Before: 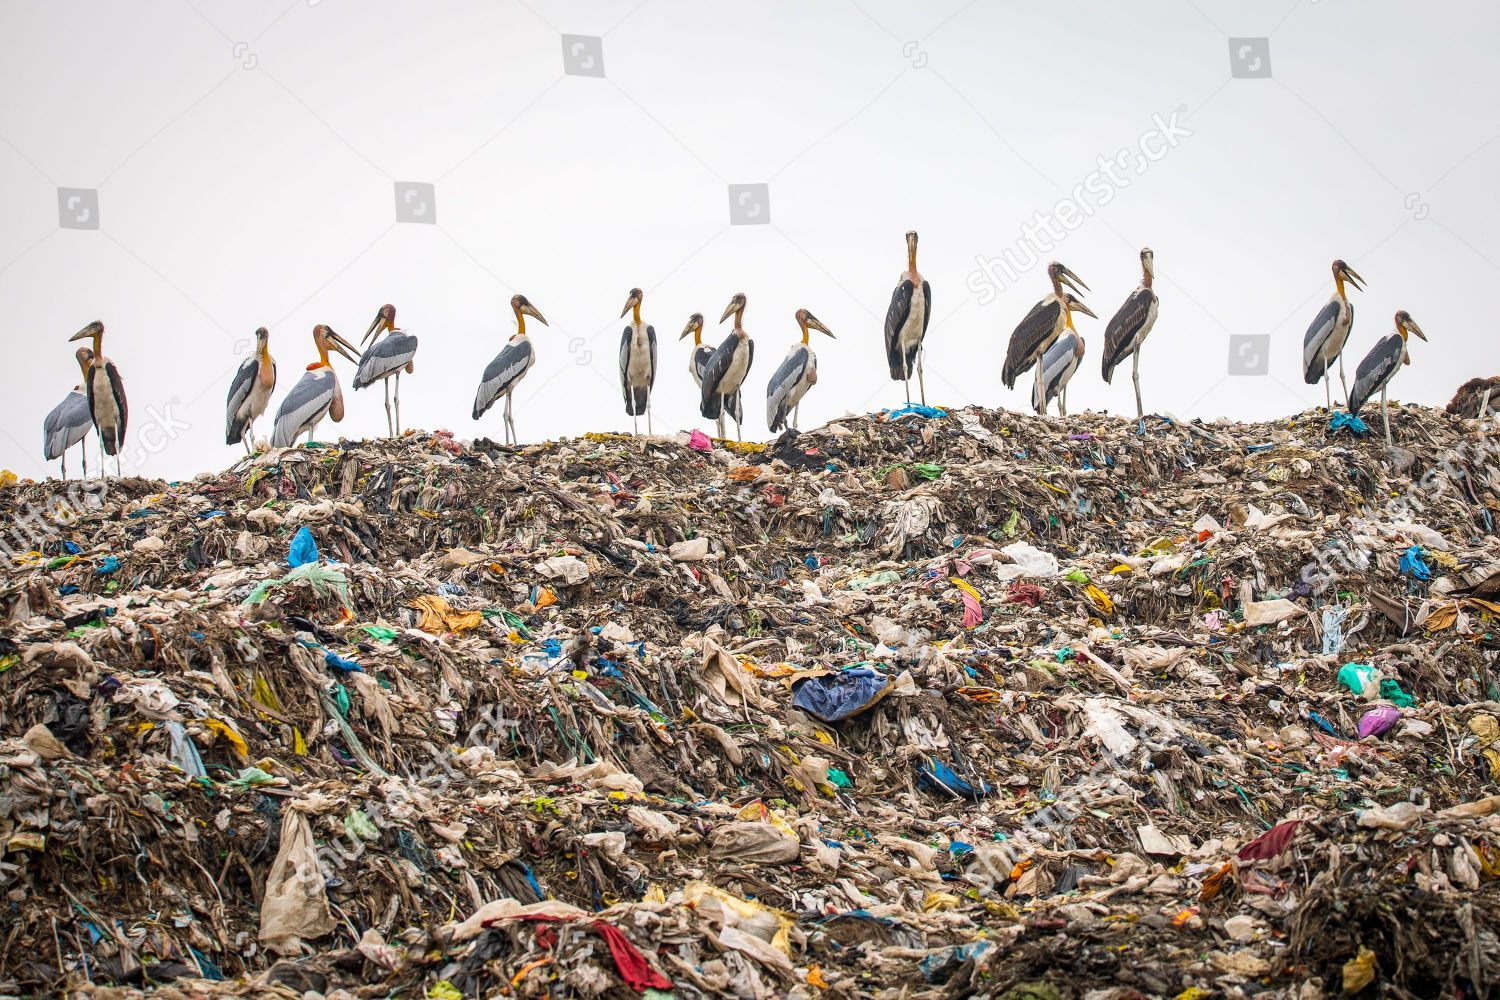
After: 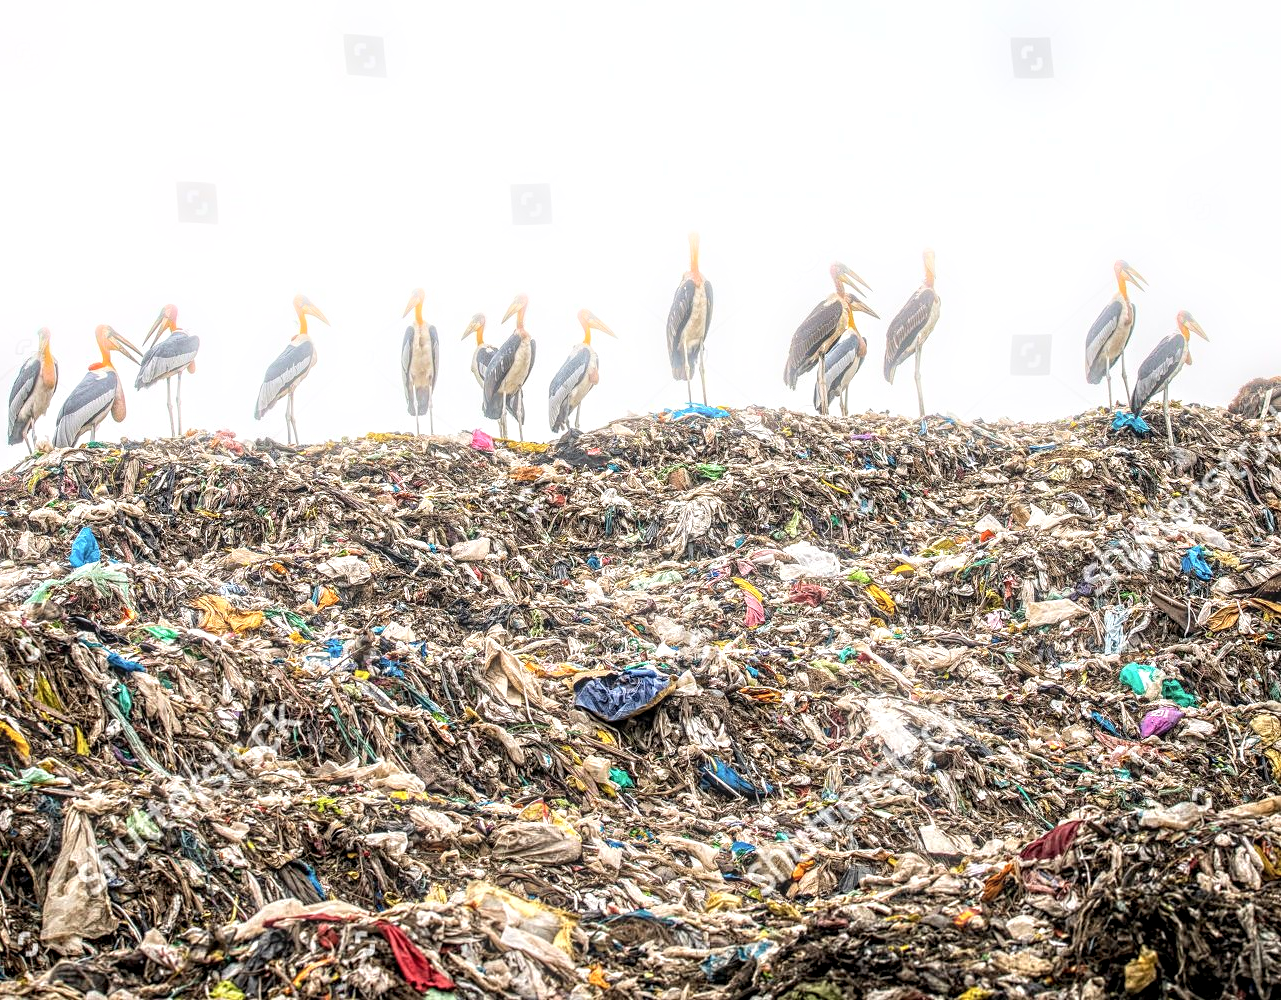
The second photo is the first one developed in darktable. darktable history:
bloom: size 5%, threshold 95%, strength 15%
crop and rotate: left 14.584%
contrast equalizer: octaves 7, y [[0.5, 0.542, 0.583, 0.625, 0.667, 0.708], [0.5 ×6], [0.5 ×6], [0 ×6], [0 ×6]]
local contrast: on, module defaults
